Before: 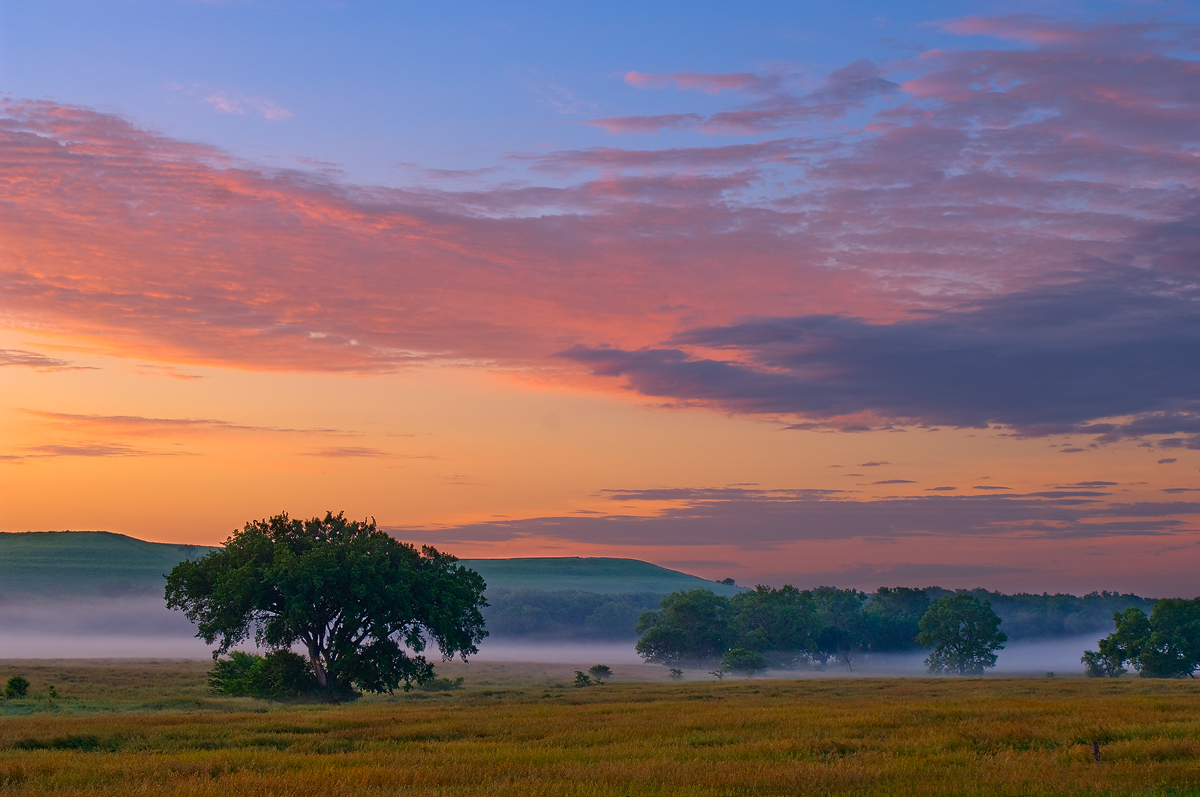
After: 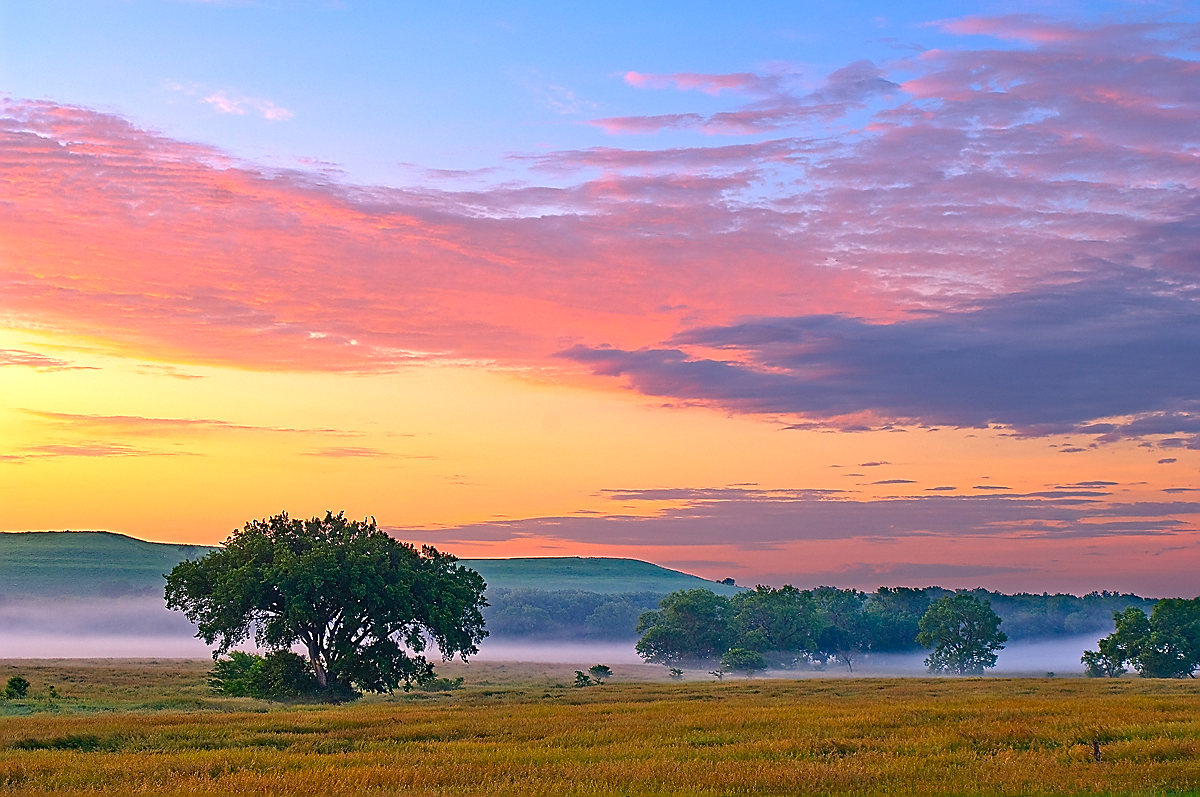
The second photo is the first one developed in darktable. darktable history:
sharpen: radius 1.404, amount 1.257, threshold 0.726
color correction: highlights a* 3.77, highlights b* 5.09
exposure: black level correction 0, exposure 1.001 EV, compensate highlight preservation false
haze removal: on, module defaults
